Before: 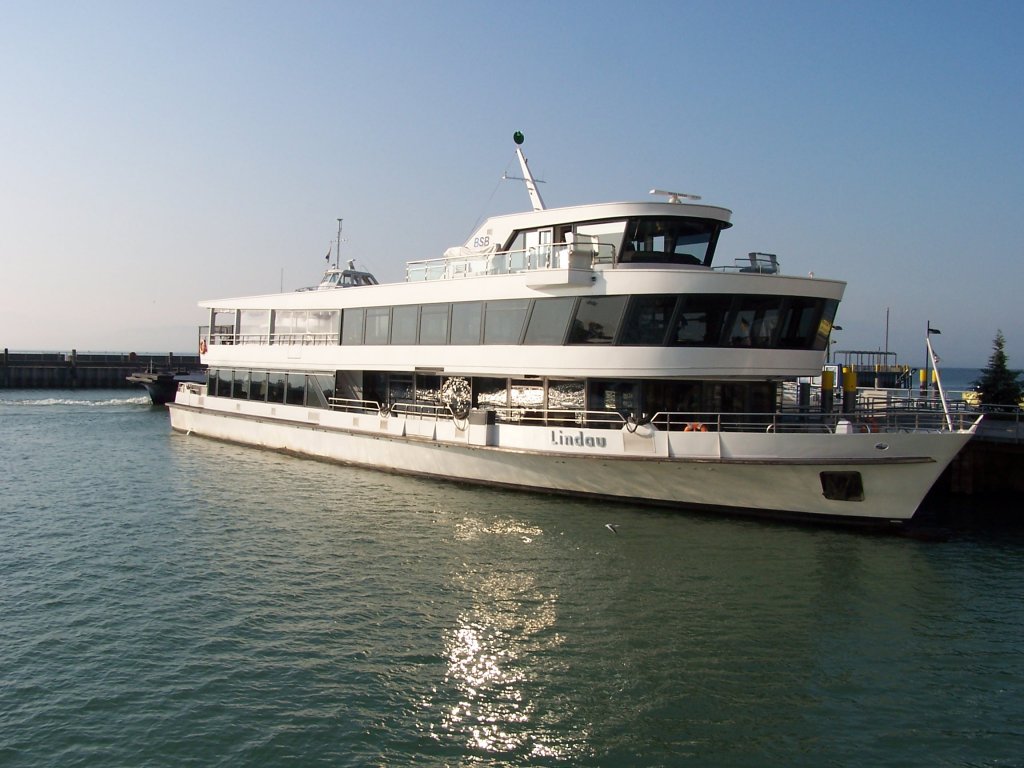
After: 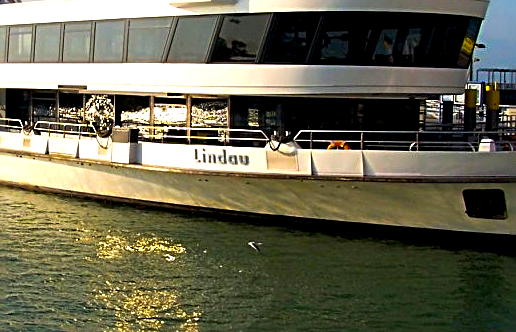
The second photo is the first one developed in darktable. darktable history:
crop: left 34.918%, top 36.814%, right 14.654%, bottom 19.951%
color balance rgb: global offset › luminance -0.877%, linear chroma grading › highlights 99.353%, linear chroma grading › global chroma 23.583%, perceptual saturation grading › global saturation 19.625%, perceptual brilliance grading › global brilliance 14.766%, perceptual brilliance grading › shadows -35.368%
sharpen: radius 2.591, amount 0.684
local contrast: highlights 101%, shadows 103%, detail 119%, midtone range 0.2
